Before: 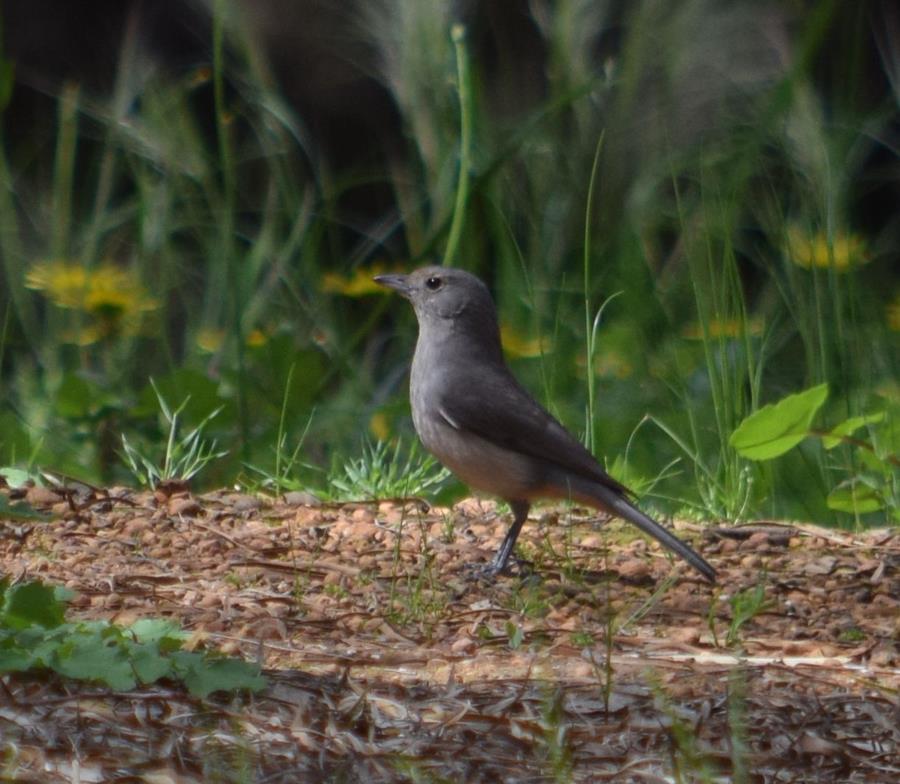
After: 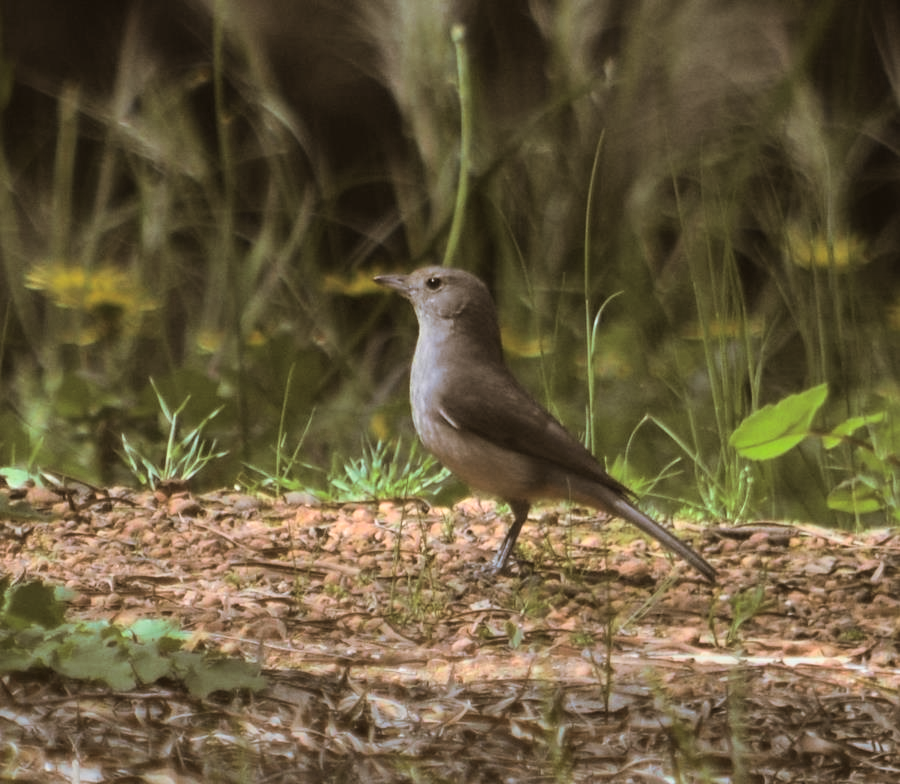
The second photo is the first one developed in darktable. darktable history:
split-toning: shadows › hue 37.98°, highlights › hue 185.58°, balance -55.261
contrast brightness saturation: contrast 0.2, brightness 0.16, saturation 0.22
